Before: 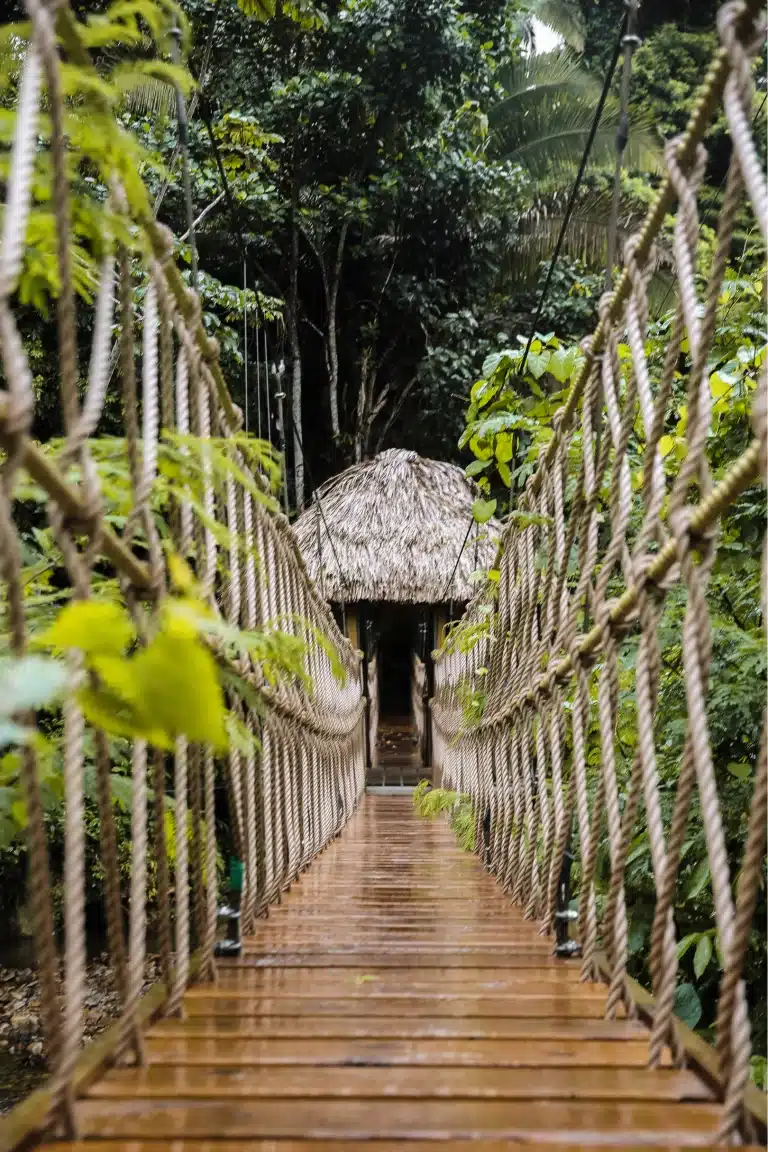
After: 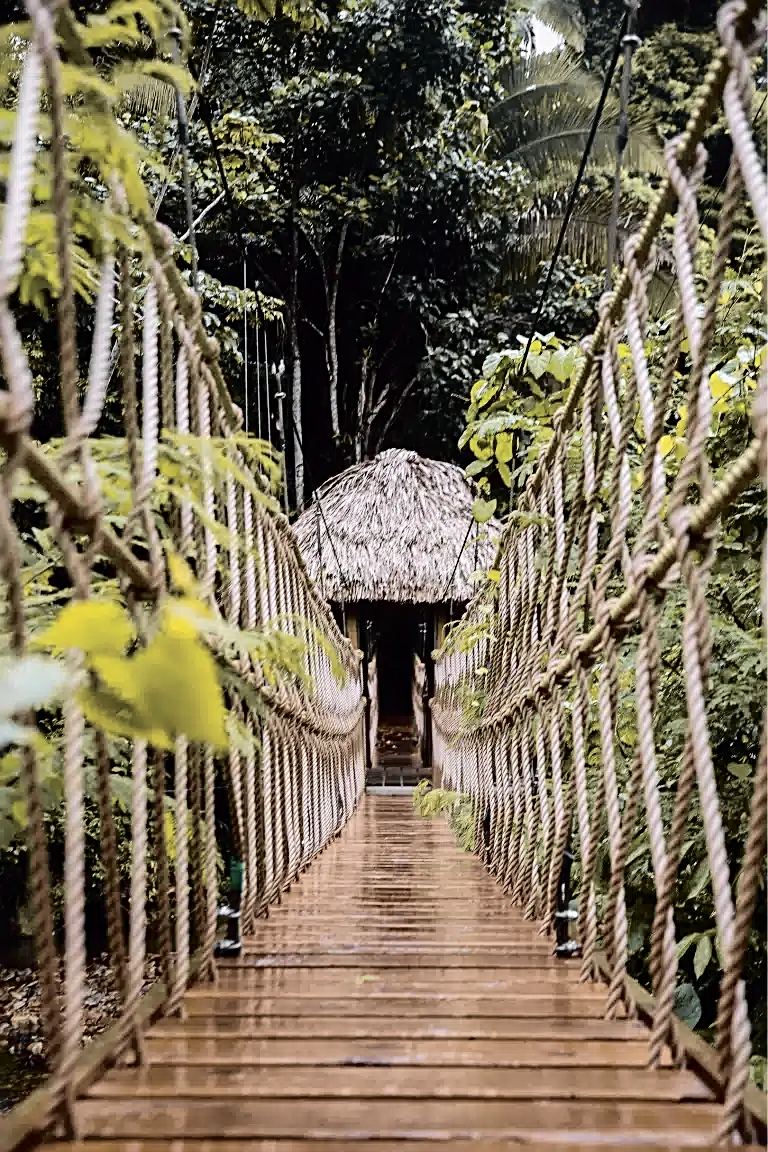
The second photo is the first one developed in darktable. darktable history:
tone curve: curves: ch0 [(0, 0) (0.105, 0.044) (0.195, 0.128) (0.283, 0.283) (0.384, 0.404) (0.485, 0.531) (0.635, 0.7) (0.832, 0.858) (1, 0.977)]; ch1 [(0, 0) (0.161, 0.092) (0.35, 0.33) (0.379, 0.401) (0.448, 0.478) (0.498, 0.503) (0.531, 0.537) (0.586, 0.563) (0.687, 0.648) (1, 1)]; ch2 [(0, 0) (0.359, 0.372) (0.437, 0.437) (0.483, 0.484) (0.53, 0.515) (0.556, 0.553) (0.635, 0.589) (1, 1)], color space Lab, independent channels, preserve colors none
sharpen: radius 2.531, amount 0.628
